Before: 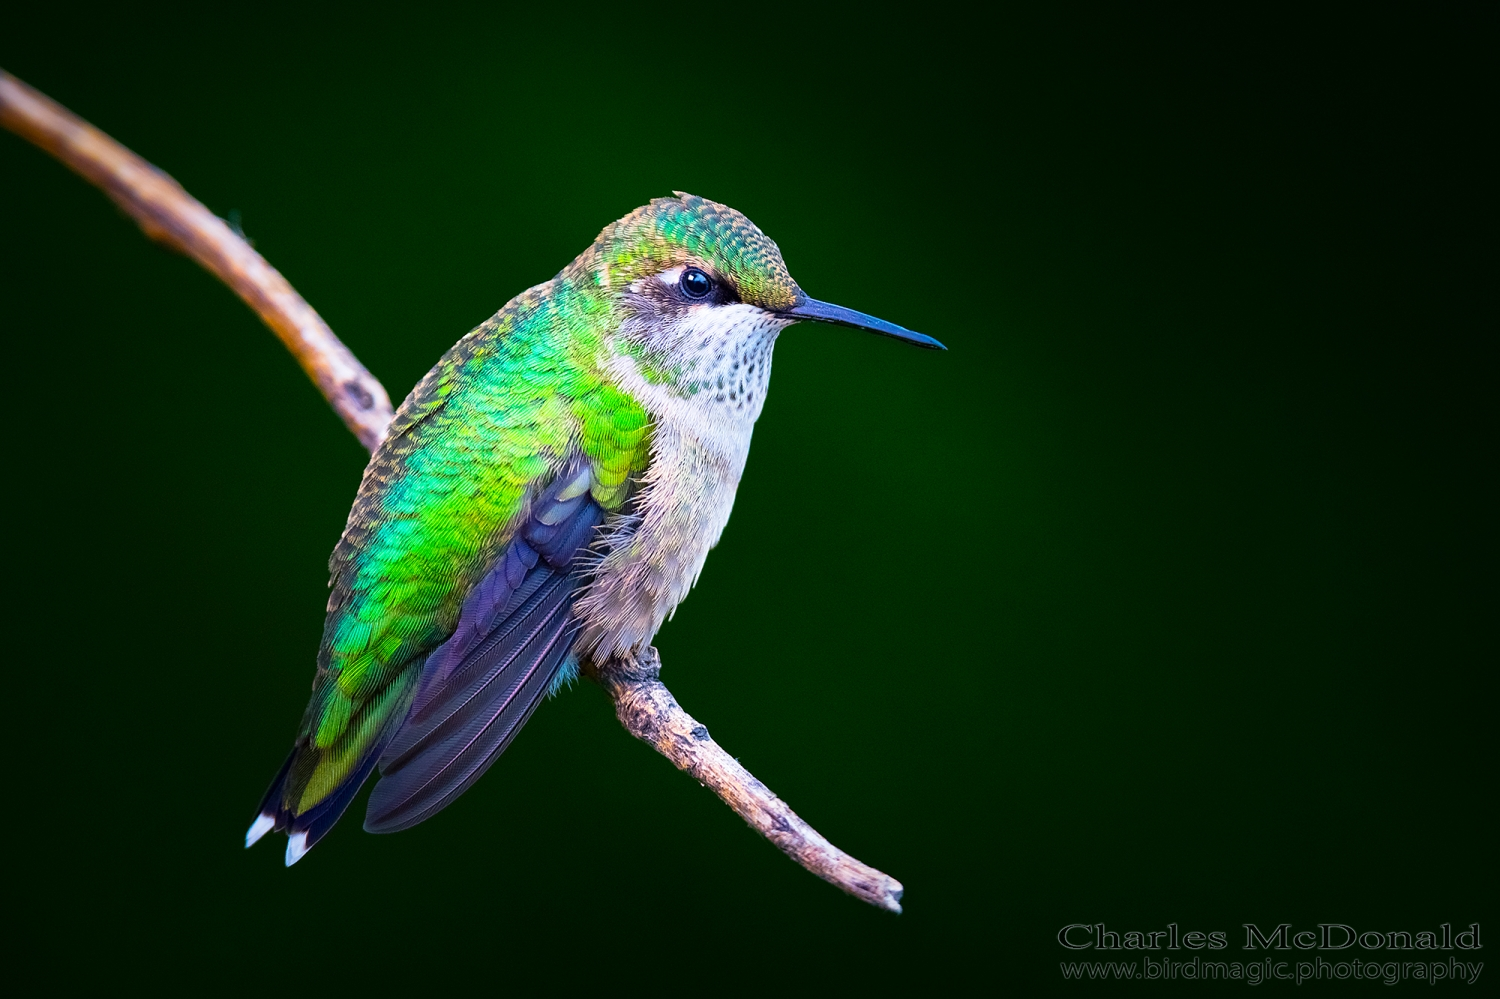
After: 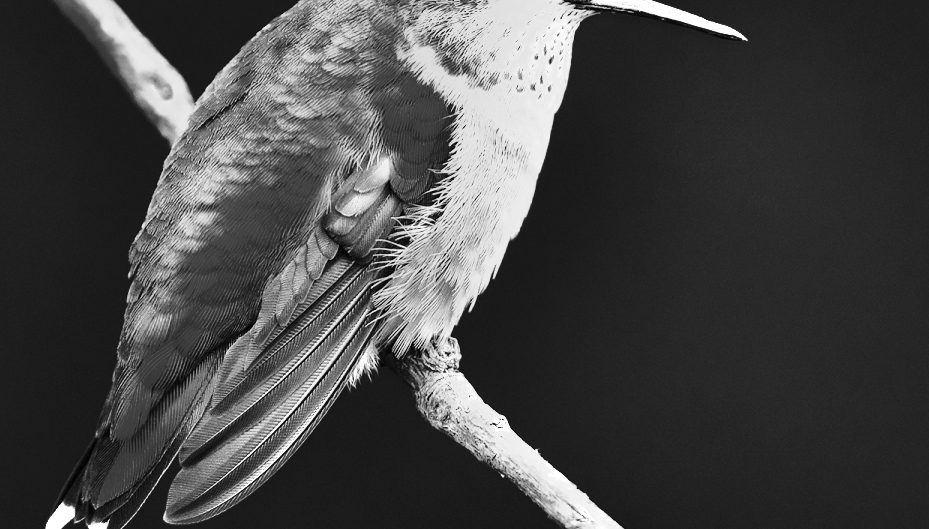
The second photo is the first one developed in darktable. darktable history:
color zones: curves: ch0 [(0.287, 0.048) (0.493, 0.484) (0.737, 0.816)]; ch1 [(0, 0) (0.143, 0) (0.286, 0) (0.429, 0) (0.571, 0) (0.714, 0) (0.857, 0)]
crop: left 13.367%, top 30.966%, right 24.643%, bottom 16.063%
base curve: curves: ch0 [(0, 0) (0.032, 0.037) (0.105, 0.228) (0.435, 0.76) (0.856, 0.983) (1, 1)], preserve colors none
shadows and highlights: shadows 82.39, white point adjustment -8.98, highlights -61.46, soften with gaussian
